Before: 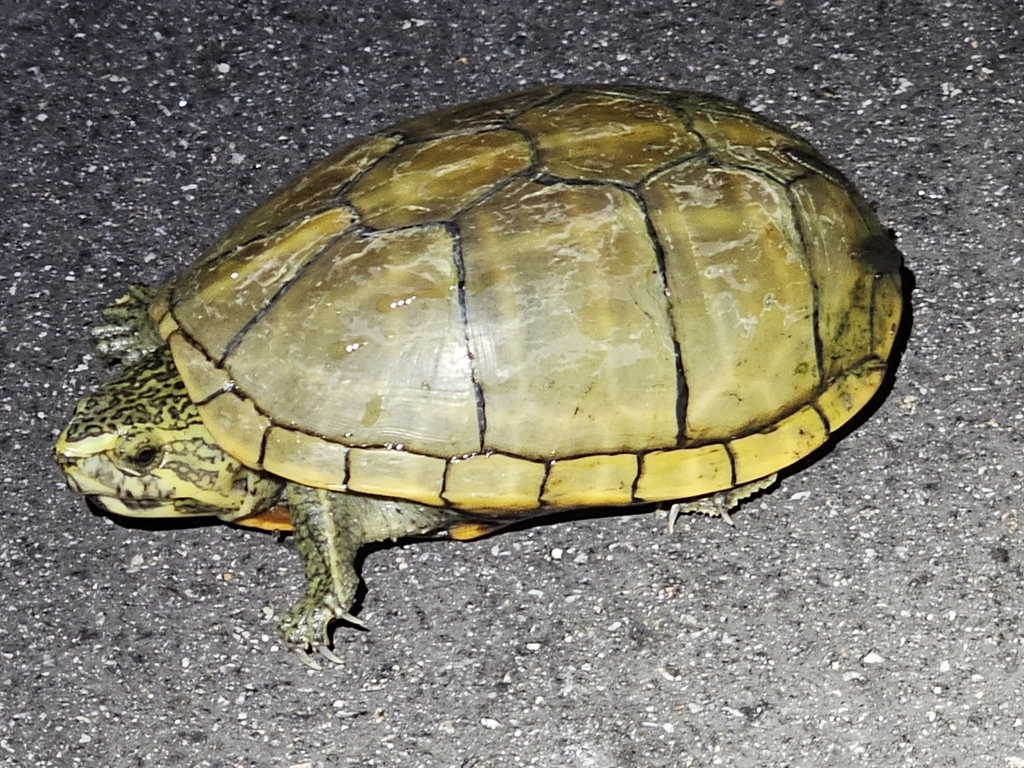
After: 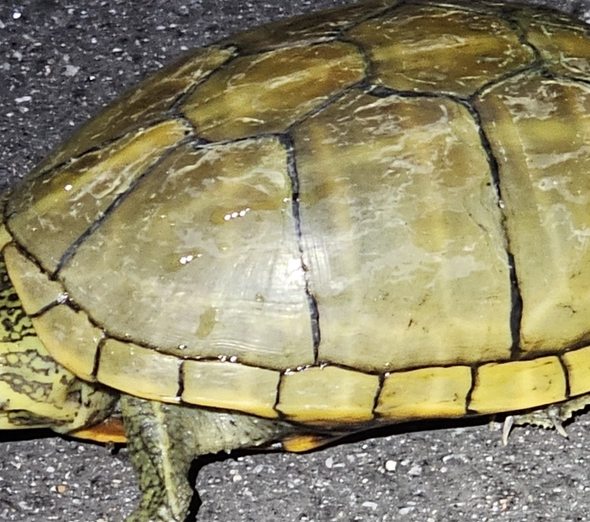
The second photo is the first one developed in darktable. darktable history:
crop: left 16.249%, top 11.501%, right 26.066%, bottom 20.524%
